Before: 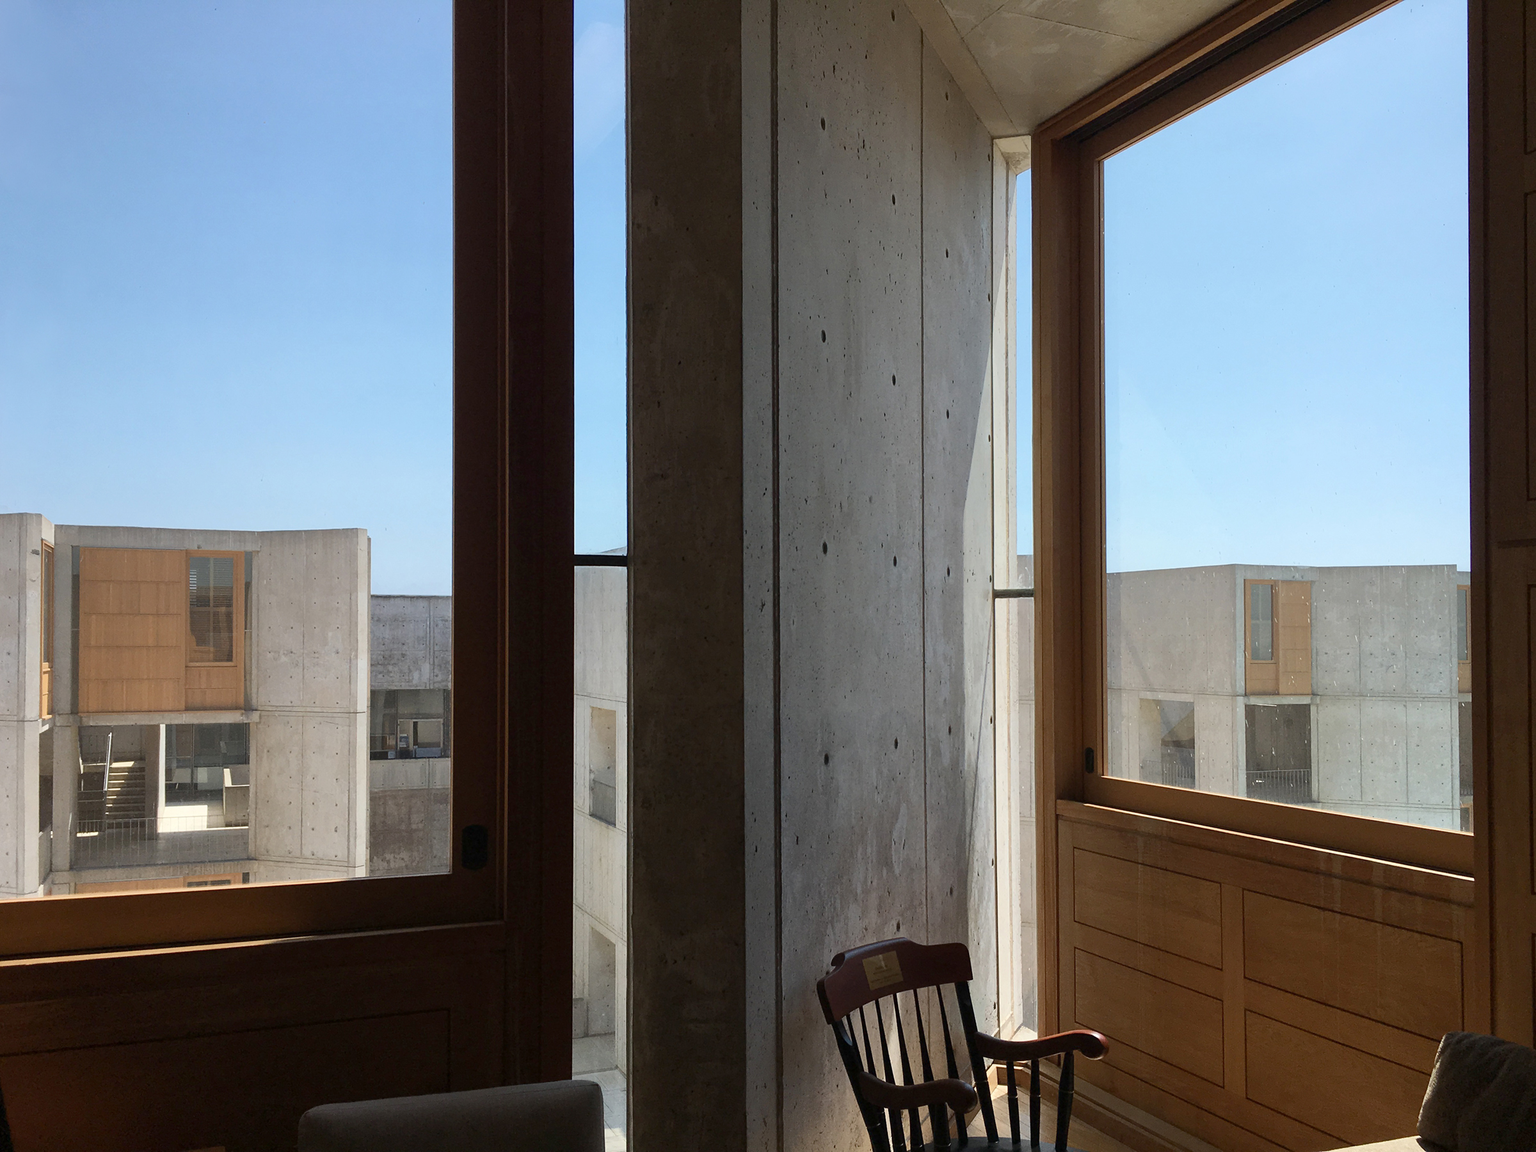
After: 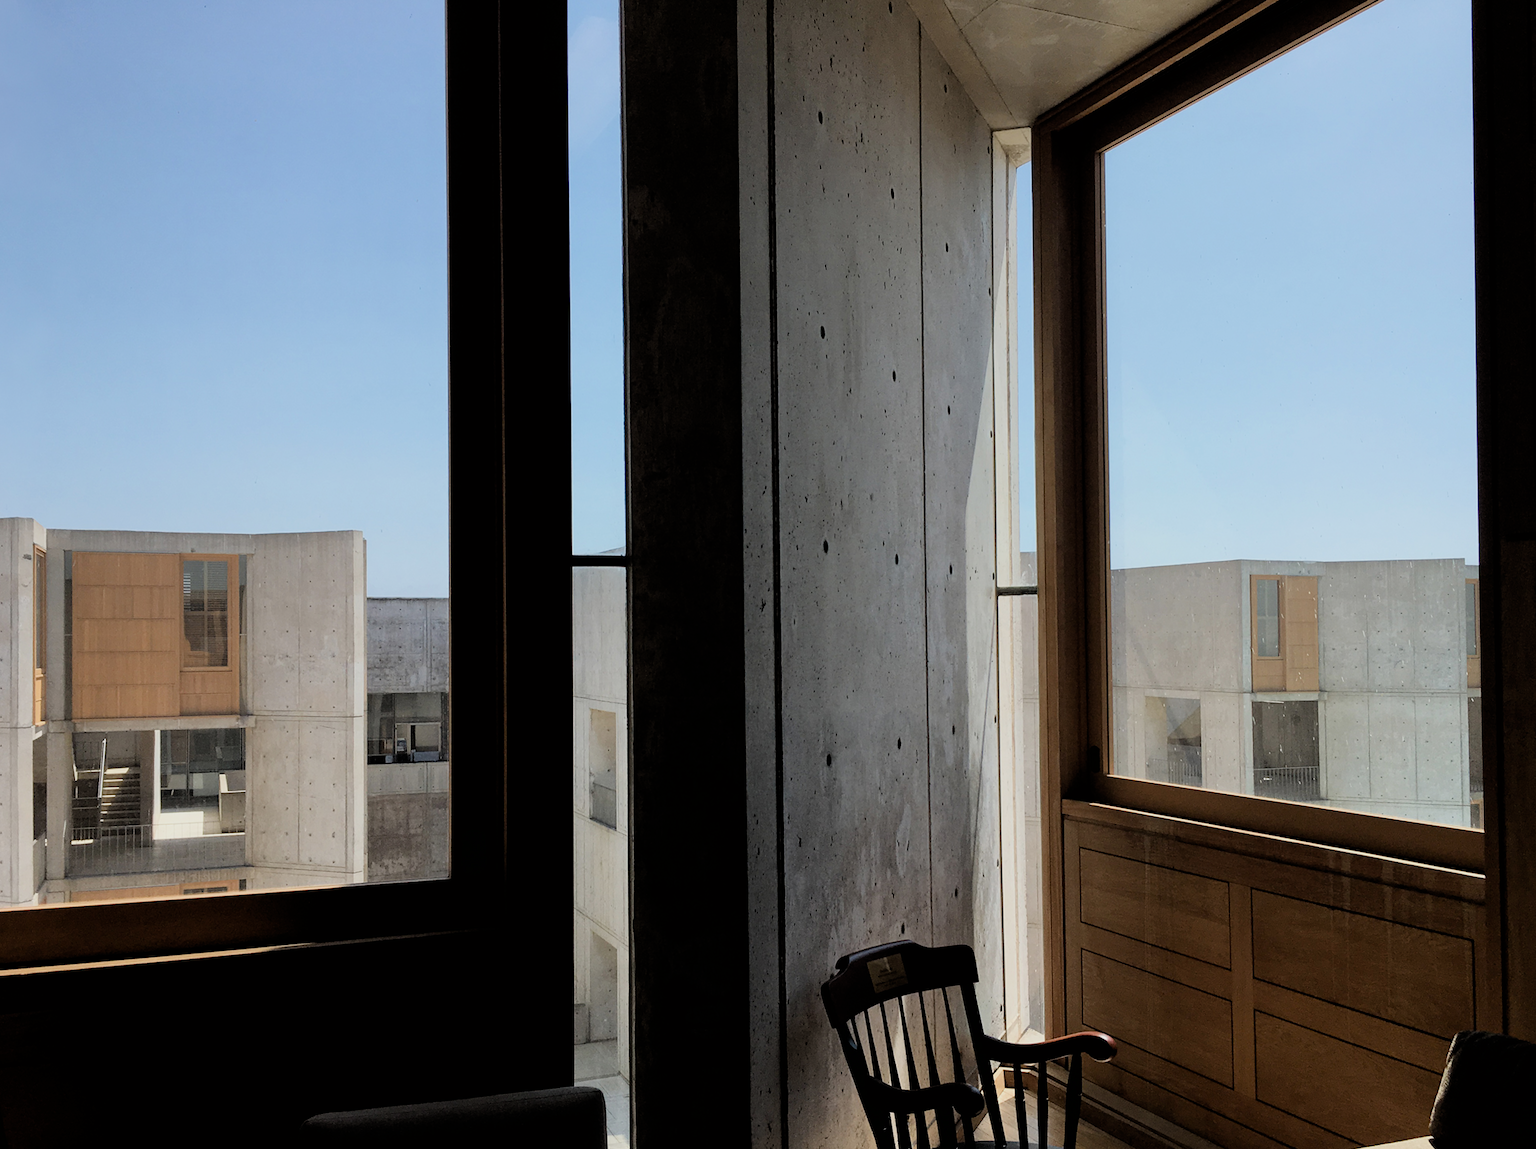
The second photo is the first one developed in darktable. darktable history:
filmic rgb: black relative exposure -3.86 EV, white relative exposure 3.48 EV, hardness 2.63, contrast 1.103
rotate and perspective: rotation -0.45°, automatic cropping original format, crop left 0.008, crop right 0.992, crop top 0.012, crop bottom 0.988
